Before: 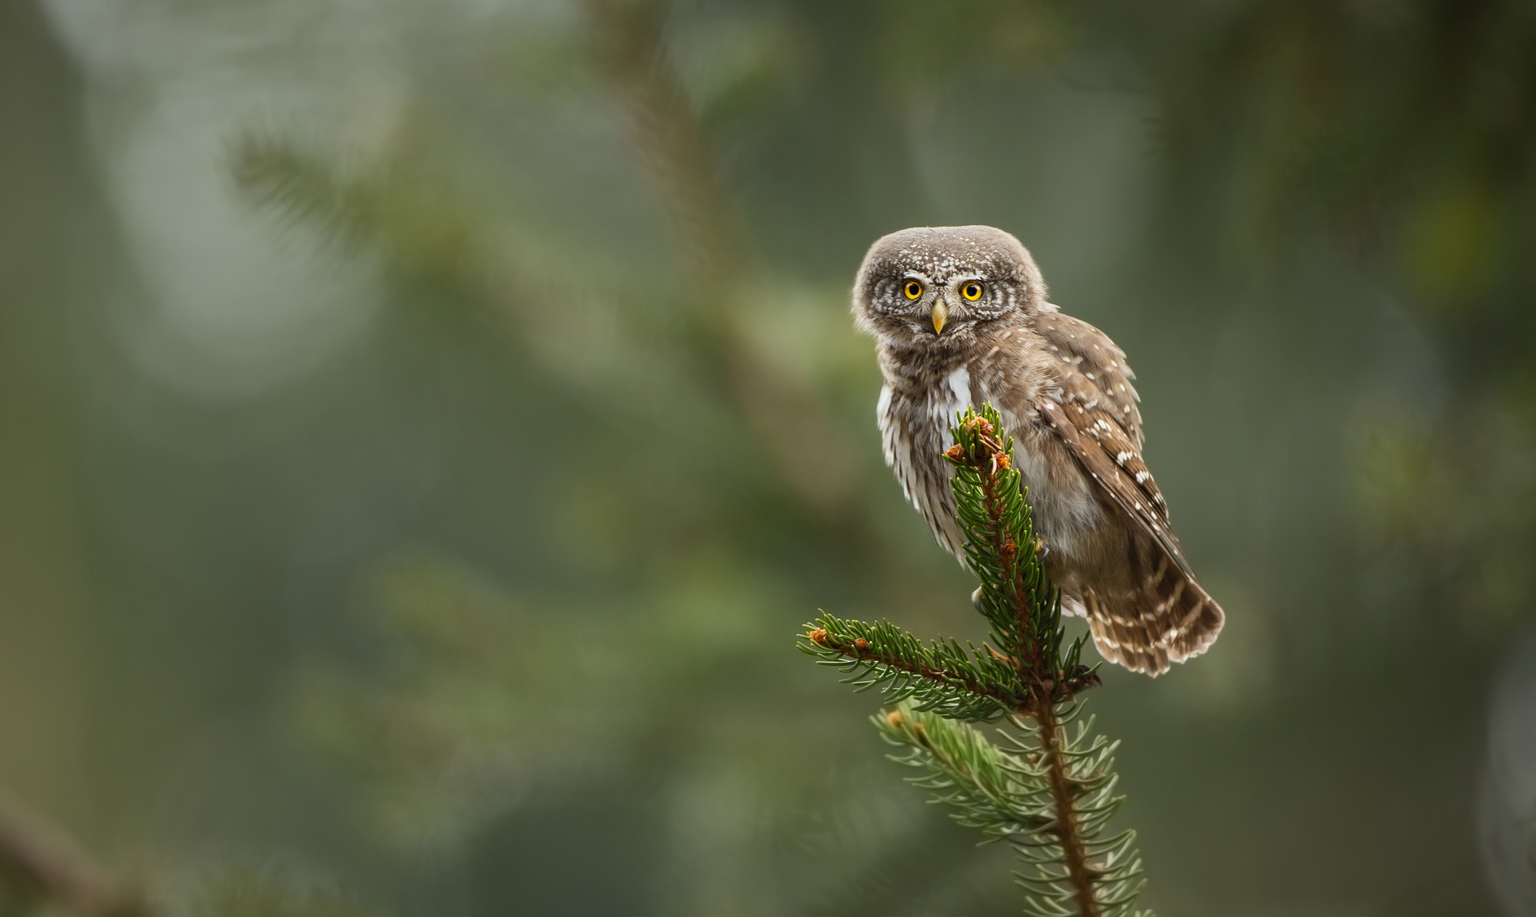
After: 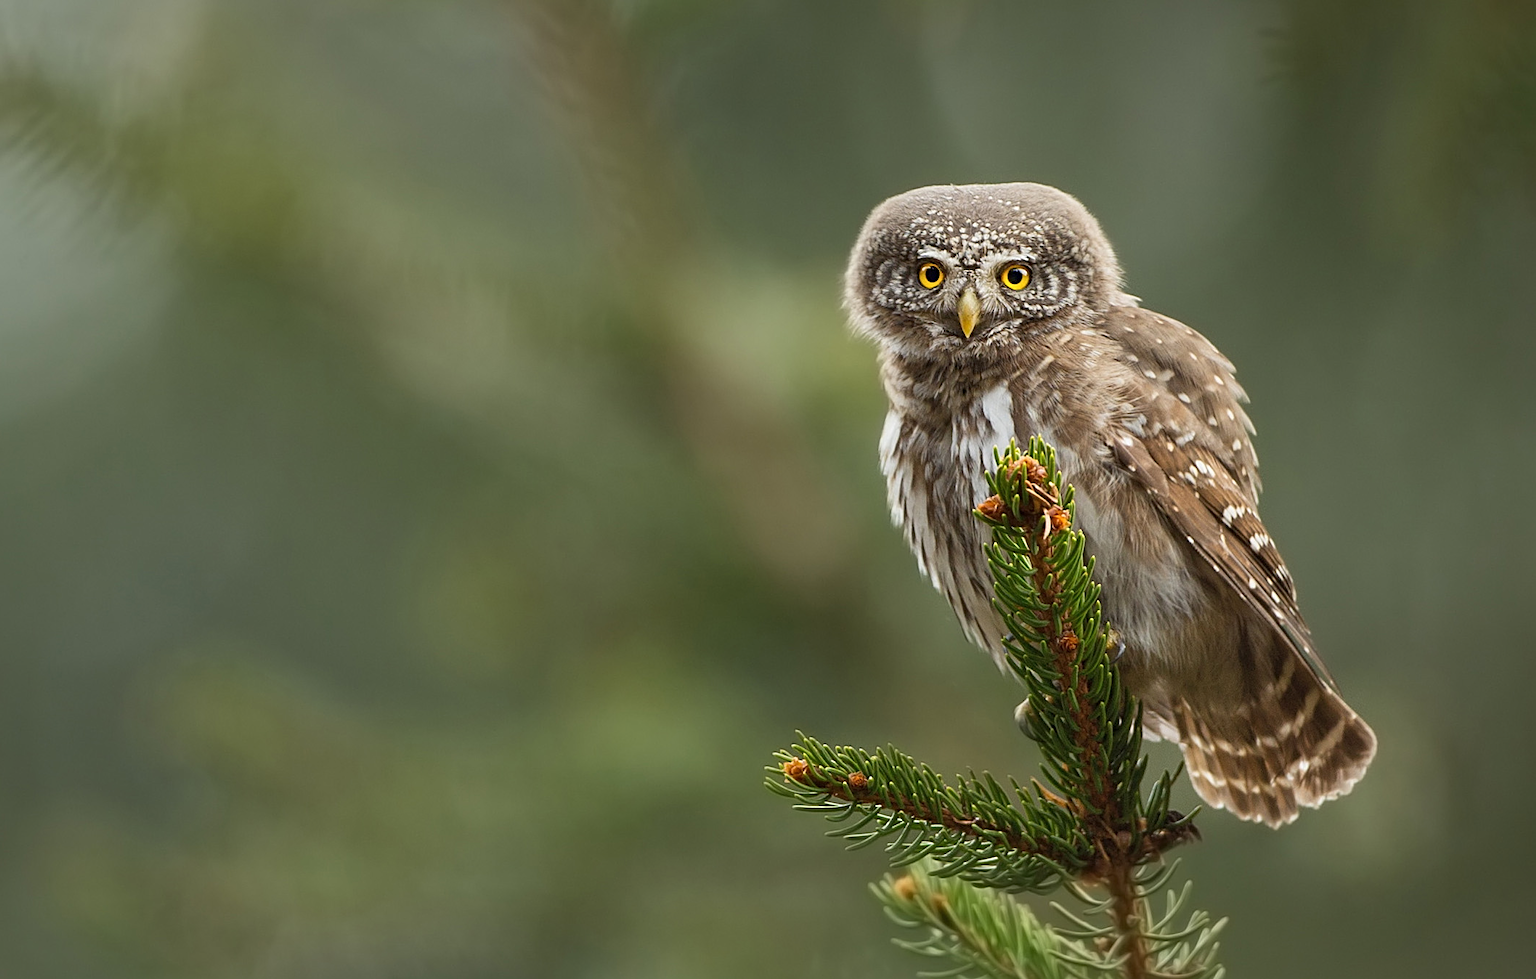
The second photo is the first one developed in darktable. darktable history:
shadows and highlights: shadows 43.06, highlights 6.94
sharpen: amount 0.575
crop and rotate: left 17.046%, top 10.659%, right 12.989%, bottom 14.553%
